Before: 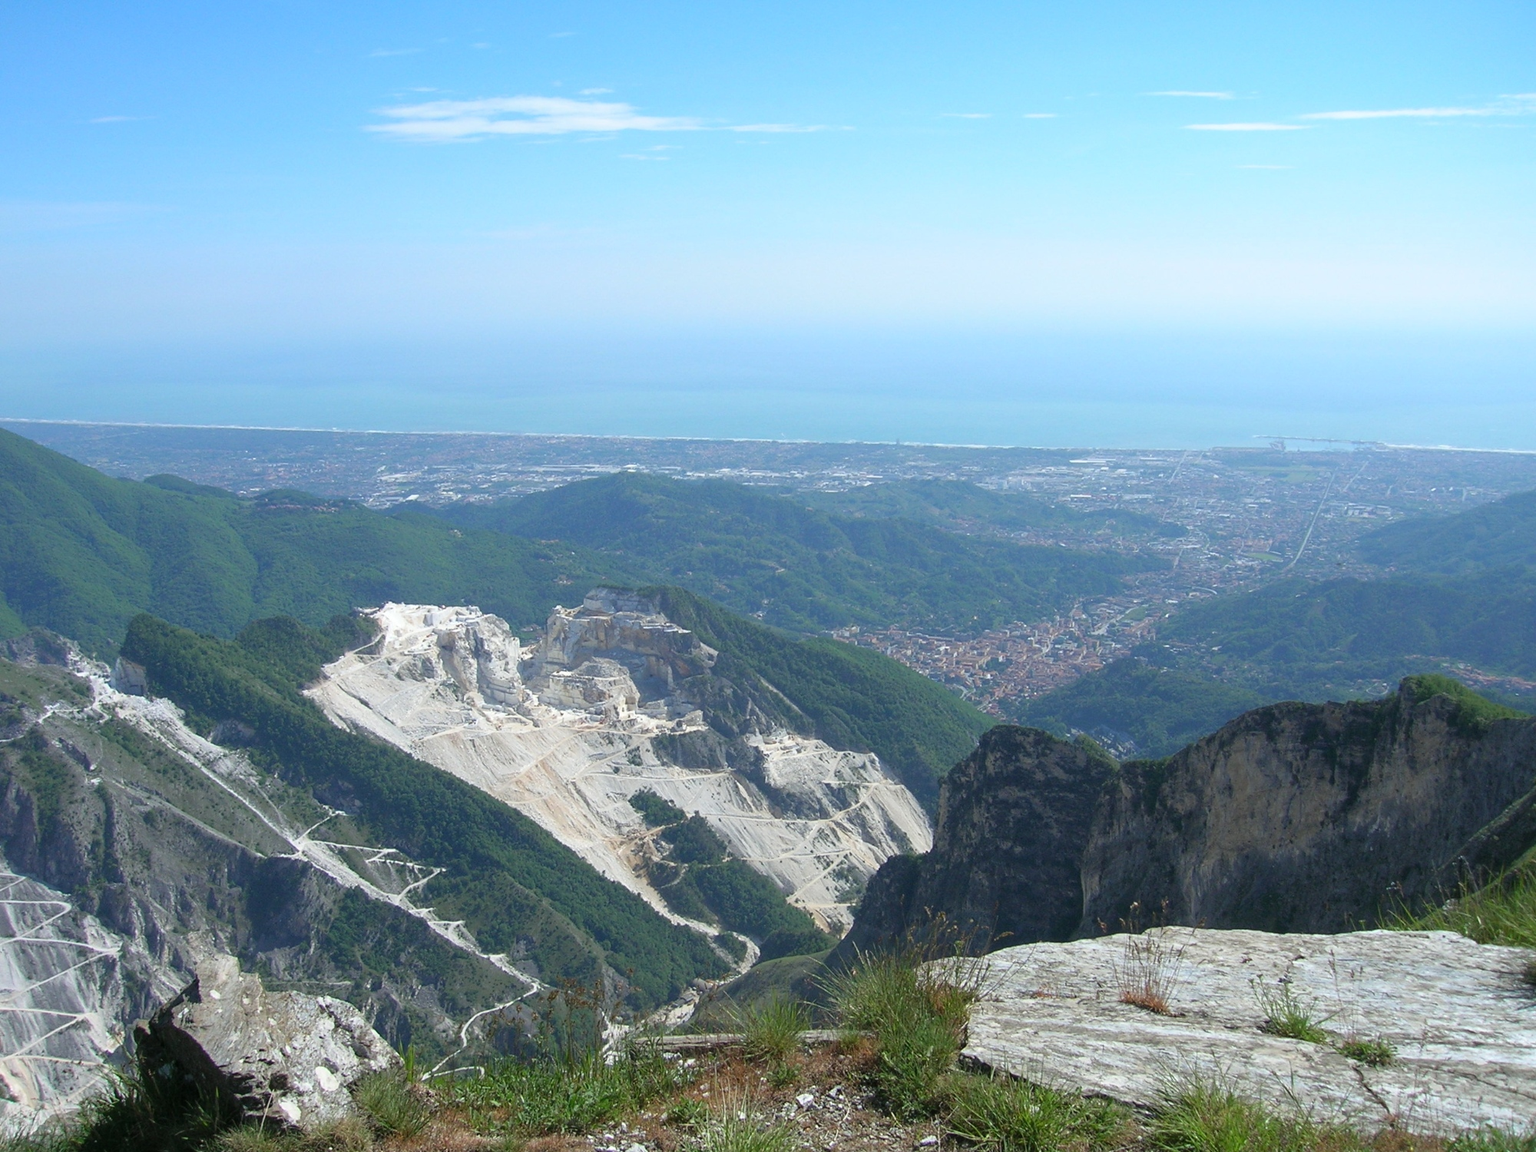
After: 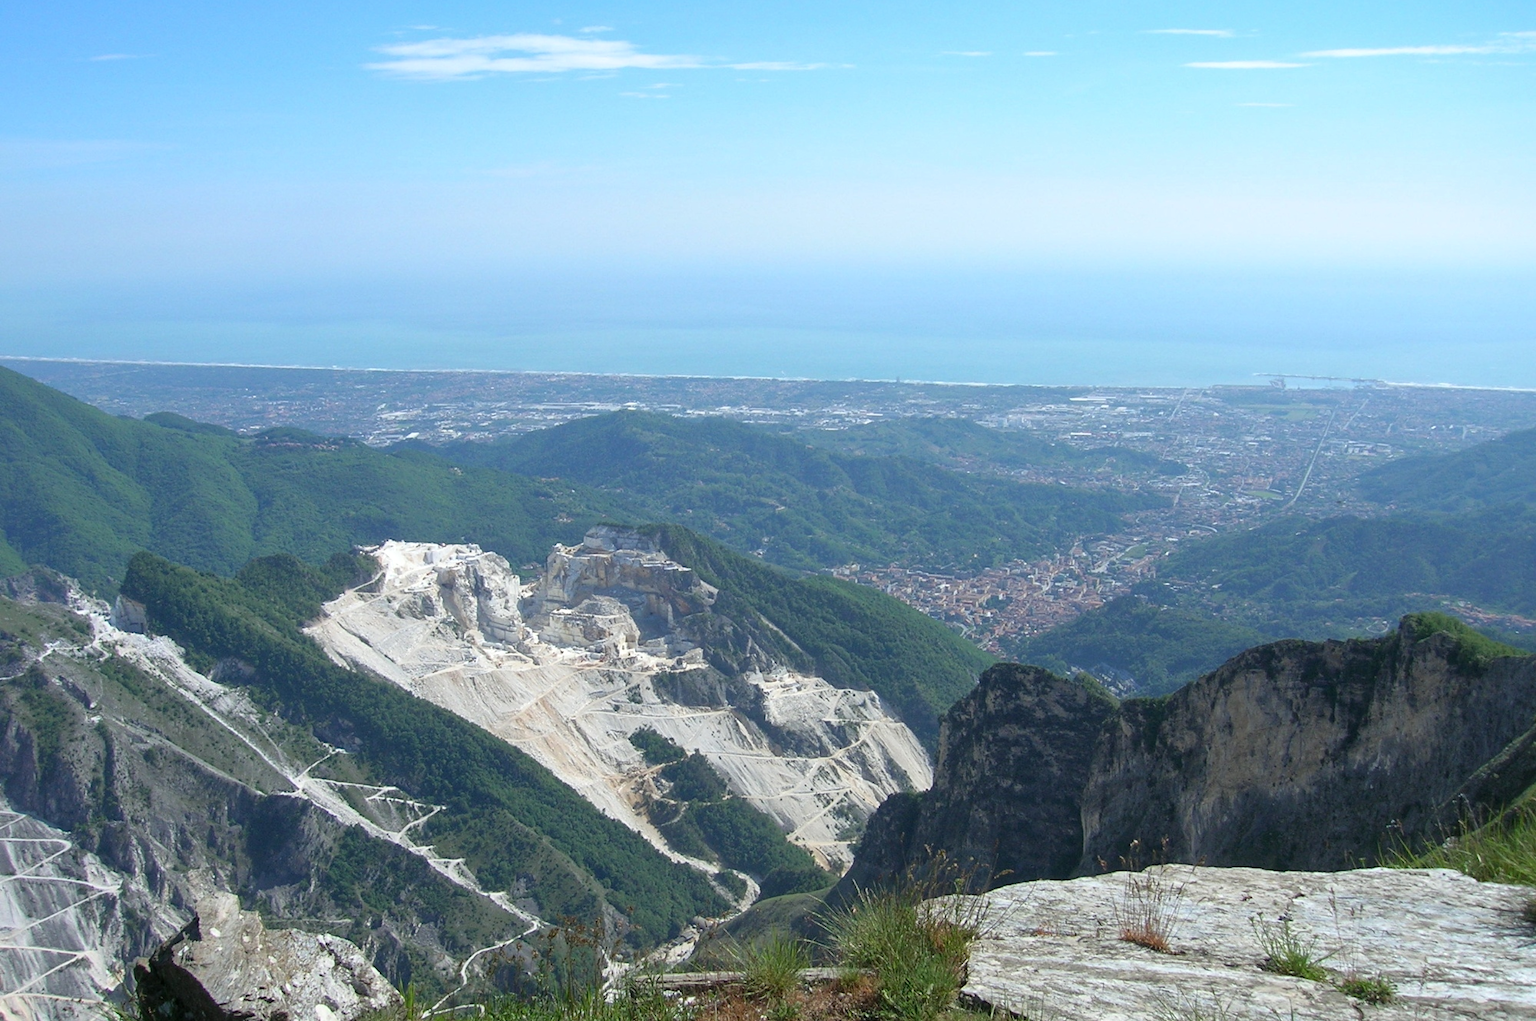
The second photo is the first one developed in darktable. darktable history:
local contrast: mode bilateral grid, contrast 19, coarseness 49, detail 119%, midtone range 0.2
crop and rotate: top 5.461%, bottom 5.836%
